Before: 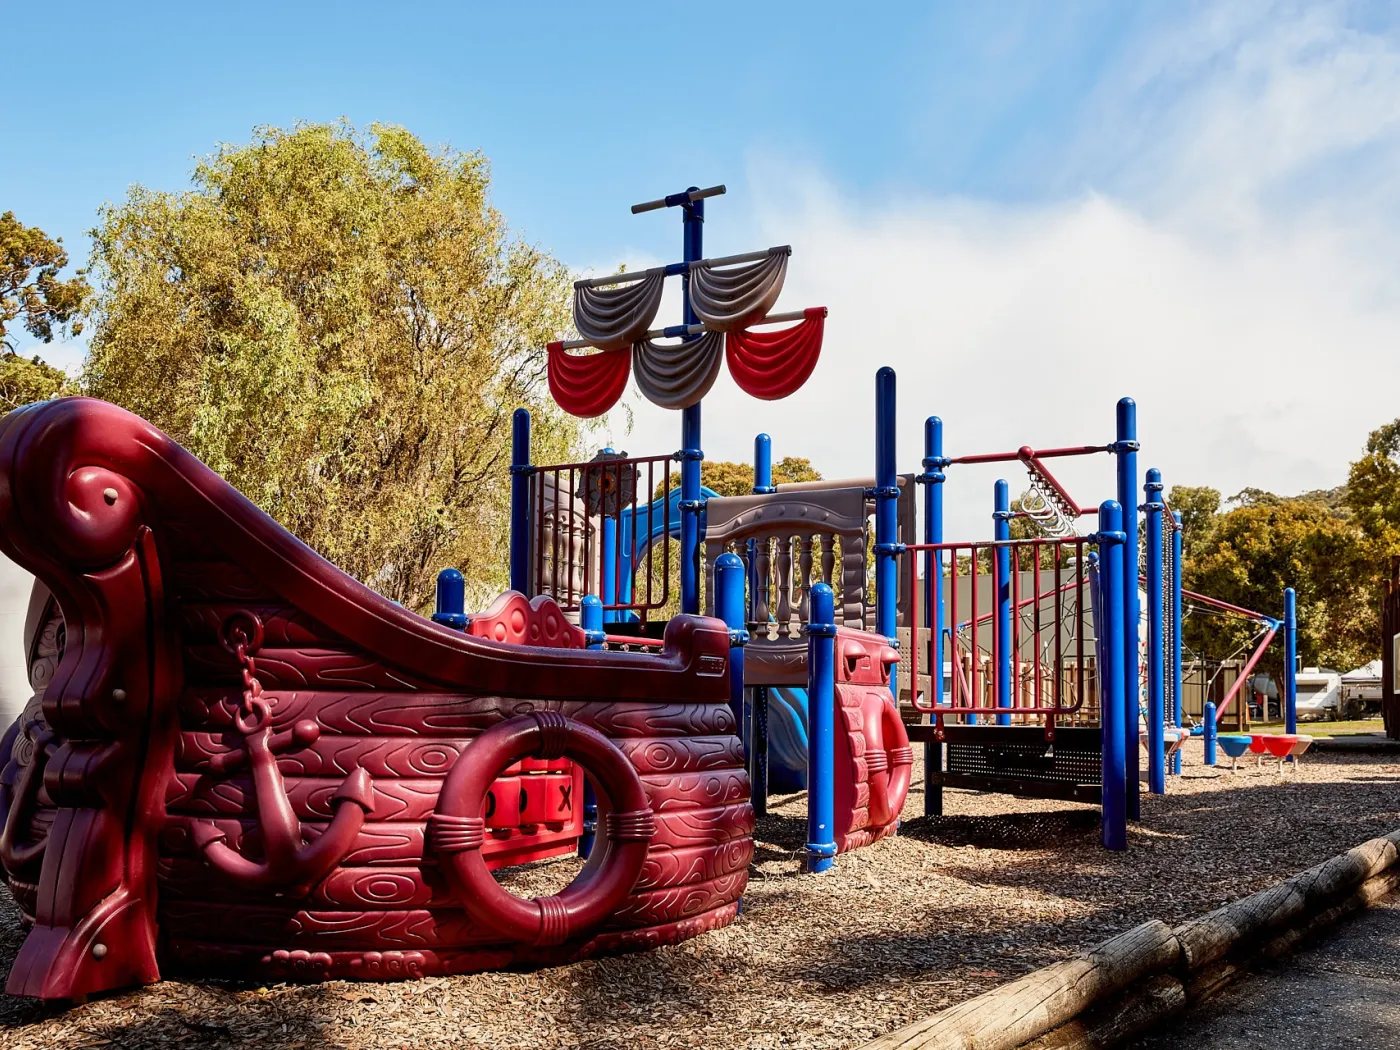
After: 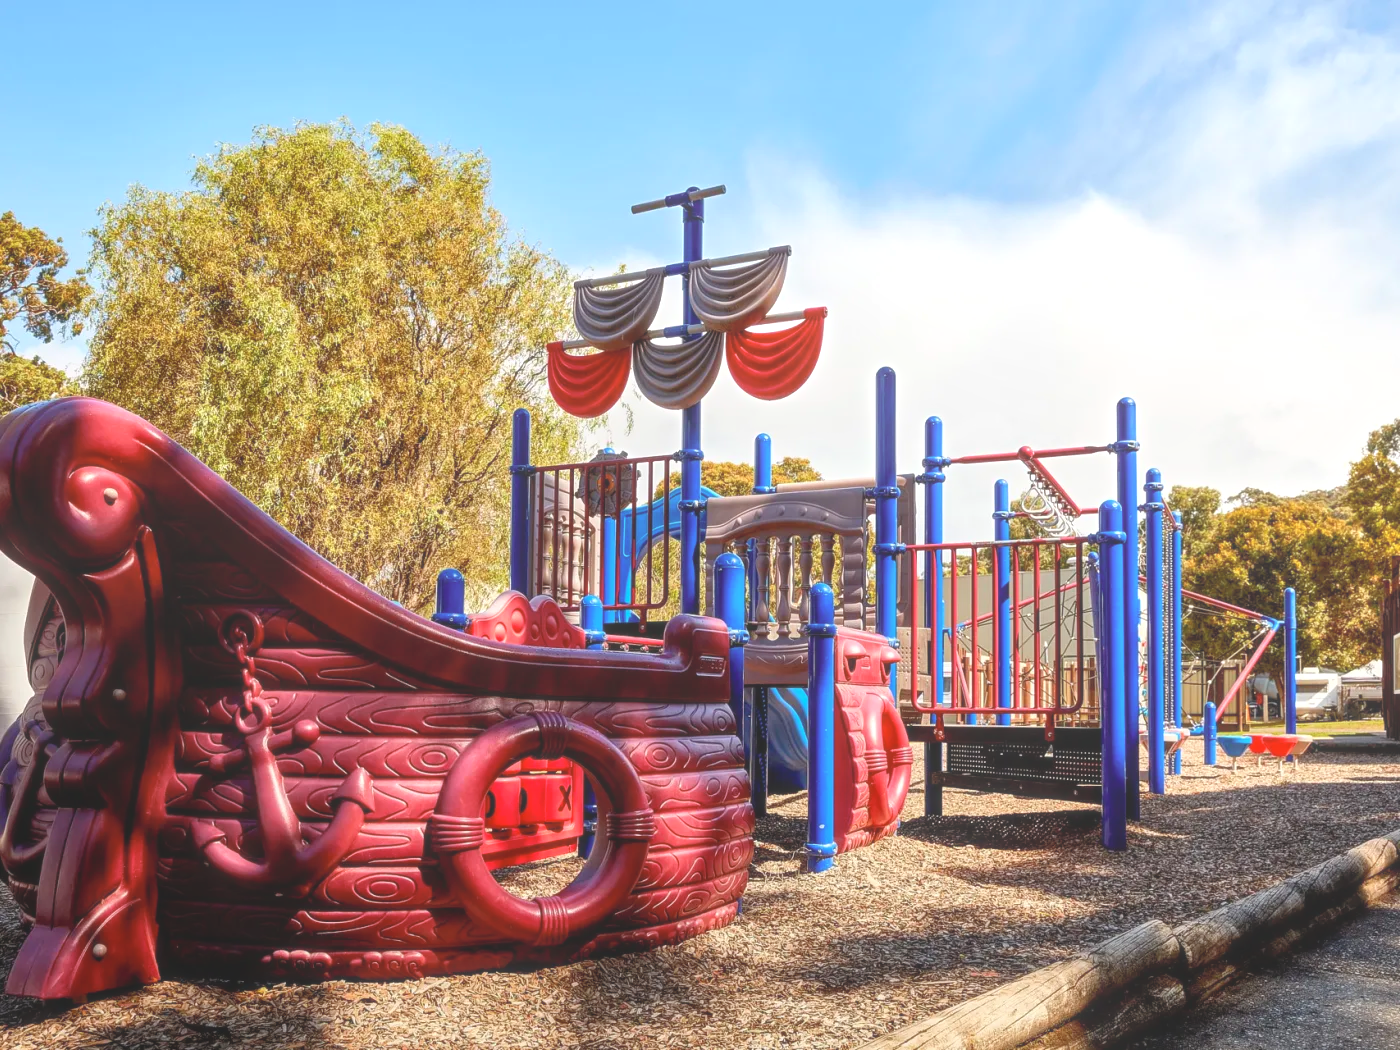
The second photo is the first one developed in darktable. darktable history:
exposure: black level correction 0, exposure 0.4 EV, compensate exposure bias true, compensate highlight preservation false
local contrast: highlights 73%, shadows 15%, midtone range 0.197
contrast equalizer: octaves 7, y [[0.502, 0.505, 0.512, 0.529, 0.564, 0.588], [0.5 ×6], [0.502, 0.505, 0.512, 0.529, 0.564, 0.588], [0, 0.001, 0.001, 0.004, 0.008, 0.011], [0, 0.001, 0.001, 0.004, 0.008, 0.011]], mix -1
